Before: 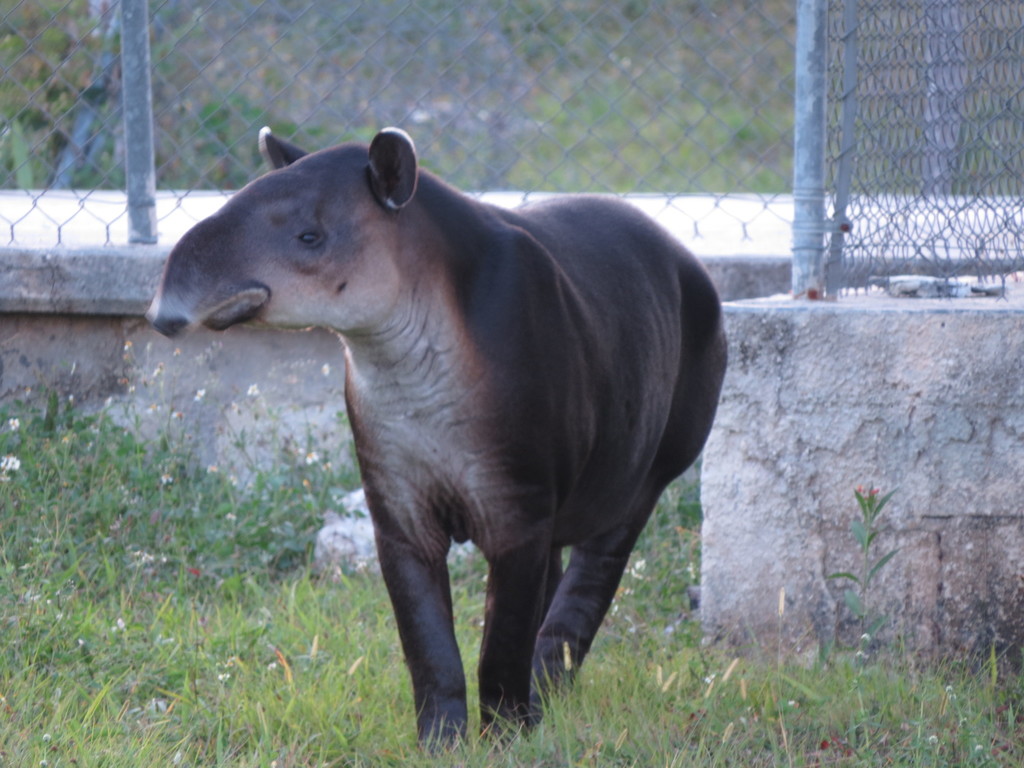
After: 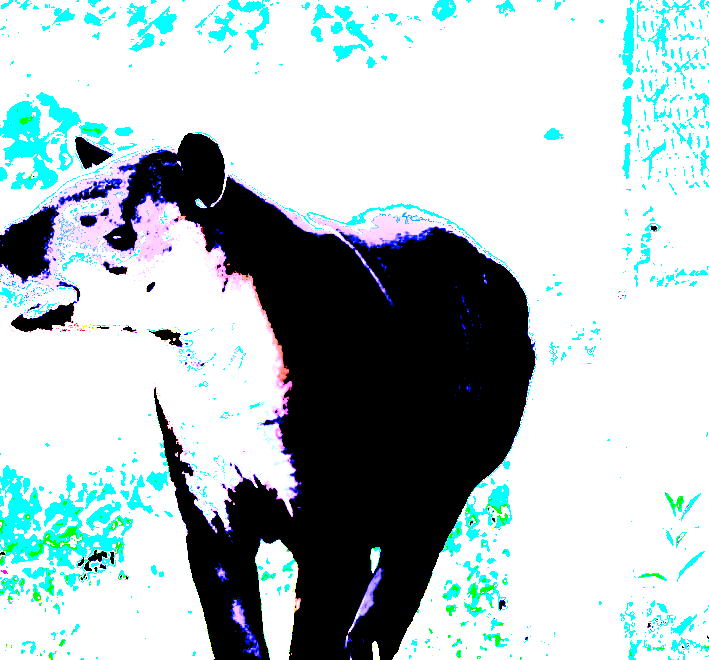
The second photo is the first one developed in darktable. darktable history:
exposure: black level correction 0.098, exposure 3.056 EV, compensate highlight preservation false
shadows and highlights: shadows -40.34, highlights 64.56, soften with gaussian
color balance rgb: power › chroma 0.278%, power › hue 22.3°, highlights gain › chroma 5.341%, highlights gain › hue 195.46°, linear chroma grading › shadows -1.702%, linear chroma grading › highlights -13.969%, linear chroma grading › global chroma -9.966%, linear chroma grading › mid-tones -10.355%, perceptual saturation grading › global saturation 20%, perceptual saturation grading › highlights -24.803%, perceptual saturation grading › shadows 24.156%
crop: left 18.66%, right 12.098%, bottom 14.035%
